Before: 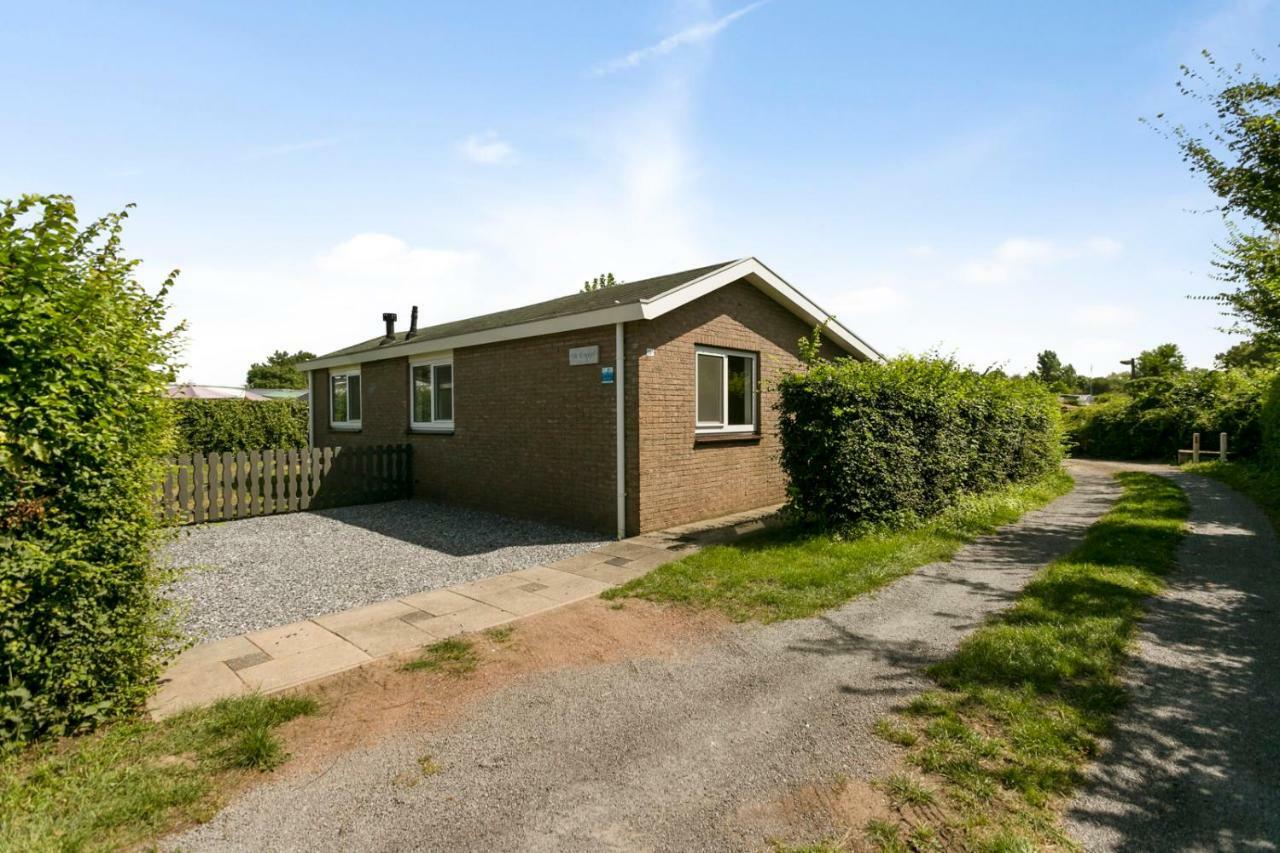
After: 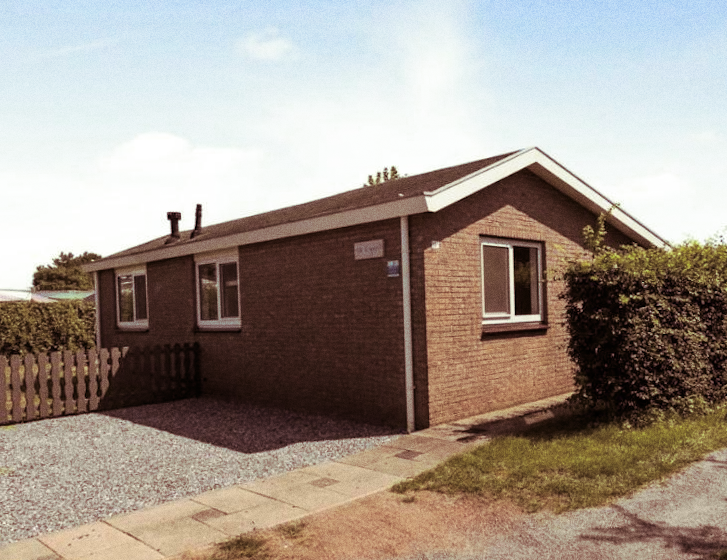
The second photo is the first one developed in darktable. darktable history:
crop: left 16.202%, top 11.208%, right 26.045%, bottom 20.557%
grain: coarseness 0.09 ISO
rotate and perspective: rotation -1.42°, crop left 0.016, crop right 0.984, crop top 0.035, crop bottom 0.965
split-toning: on, module defaults
color balance rgb: on, module defaults
